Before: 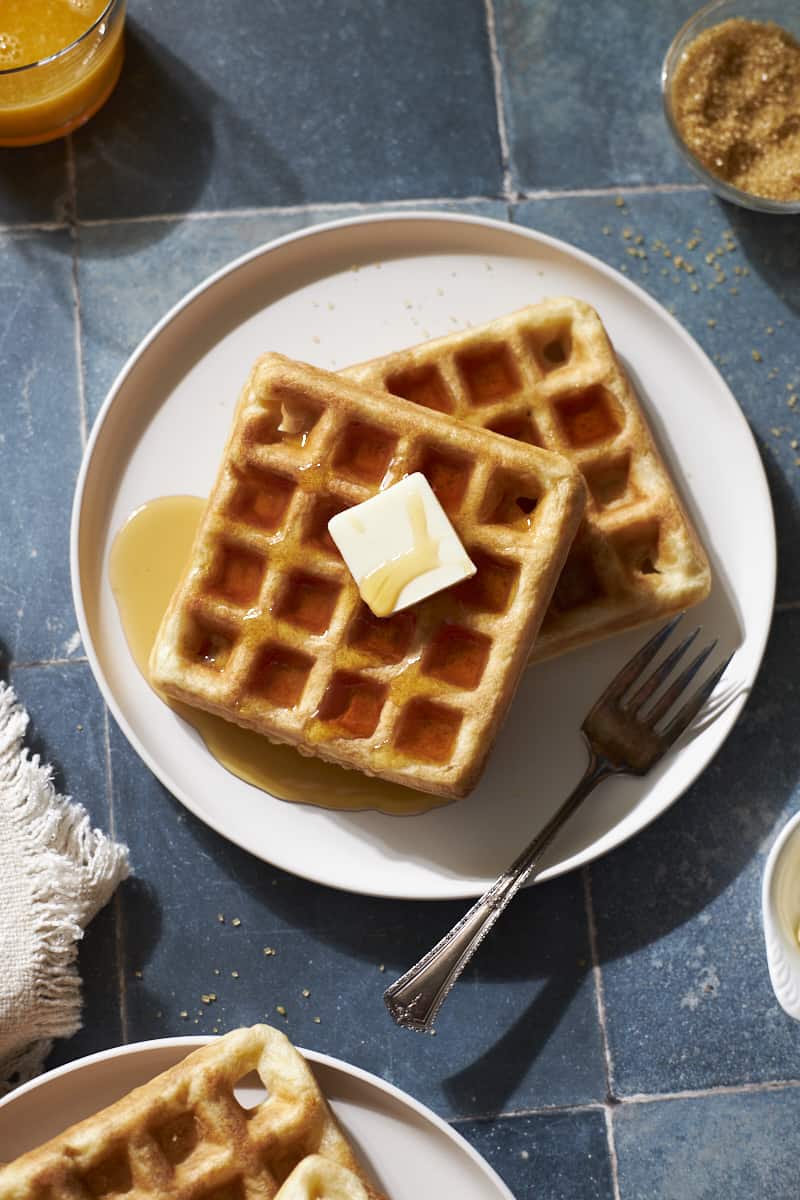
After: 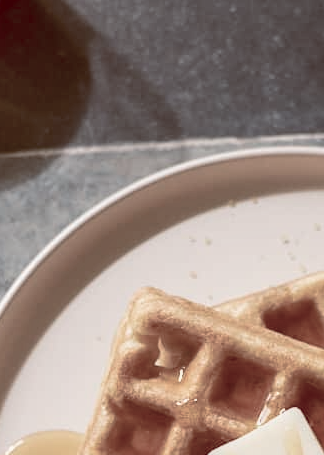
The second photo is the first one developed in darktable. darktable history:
color balance rgb: shadows lift › luminance 1%, shadows lift › chroma 0.2%, shadows lift › hue 20°, power › luminance 1%, power › chroma 0.4%, power › hue 34°, highlights gain › luminance 0.8%, highlights gain › chroma 0.4%, highlights gain › hue 44°, global offset › chroma 0.4%, global offset › hue 34°, white fulcrum 0.08 EV, linear chroma grading › shadows -7%, linear chroma grading › highlights -7%, linear chroma grading › global chroma -10%, linear chroma grading › mid-tones -8%, perceptual saturation grading › global saturation -28%, perceptual saturation grading › highlights -20%, perceptual saturation grading › mid-tones -24%, perceptual saturation grading › shadows -24%, perceptual brilliance grading › global brilliance -1%, perceptual brilliance grading › highlights -1%, perceptual brilliance grading › mid-tones -1%, perceptual brilliance grading › shadows -1%, global vibrance -17%, contrast -6%
crop: left 15.452%, top 5.459%, right 43.956%, bottom 56.62%
velvia: on, module defaults
local contrast: on, module defaults
